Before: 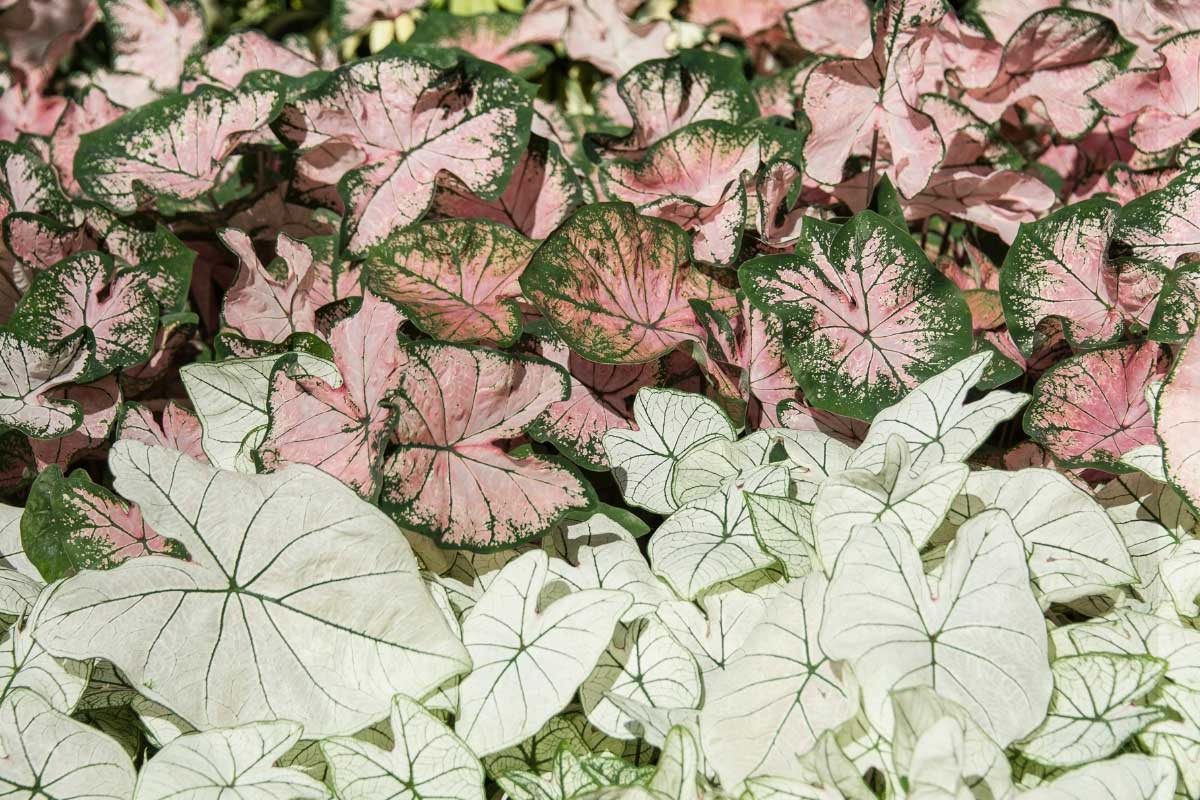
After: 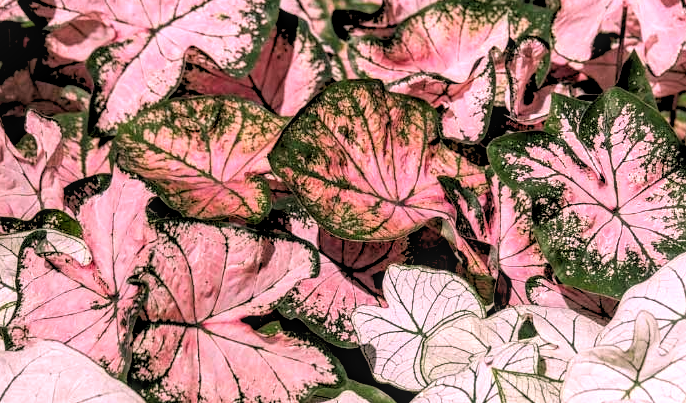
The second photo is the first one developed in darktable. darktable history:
crop: left 20.932%, top 15.471%, right 21.848%, bottom 34.081%
rgb levels: levels [[0.034, 0.472, 0.904], [0, 0.5, 1], [0, 0.5, 1]]
white balance: red 1.188, blue 1.11
contrast brightness saturation: contrast 0.04, saturation 0.16
local contrast: on, module defaults
exposure: compensate highlight preservation false
